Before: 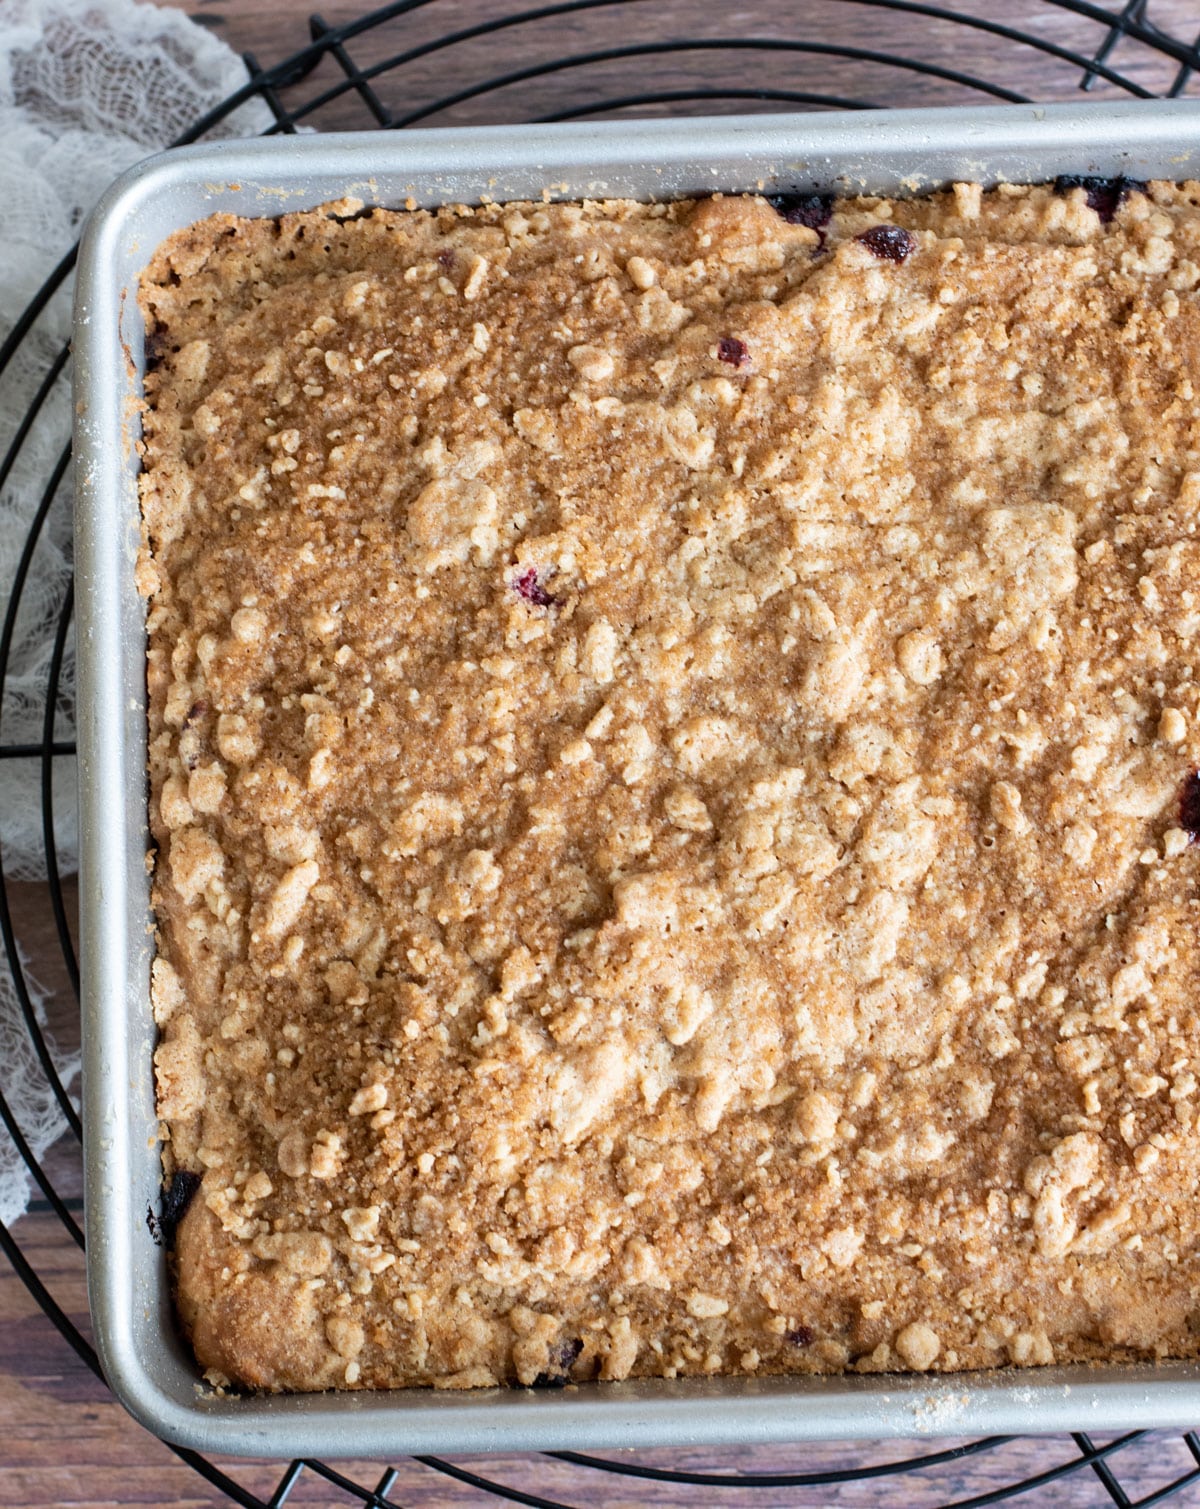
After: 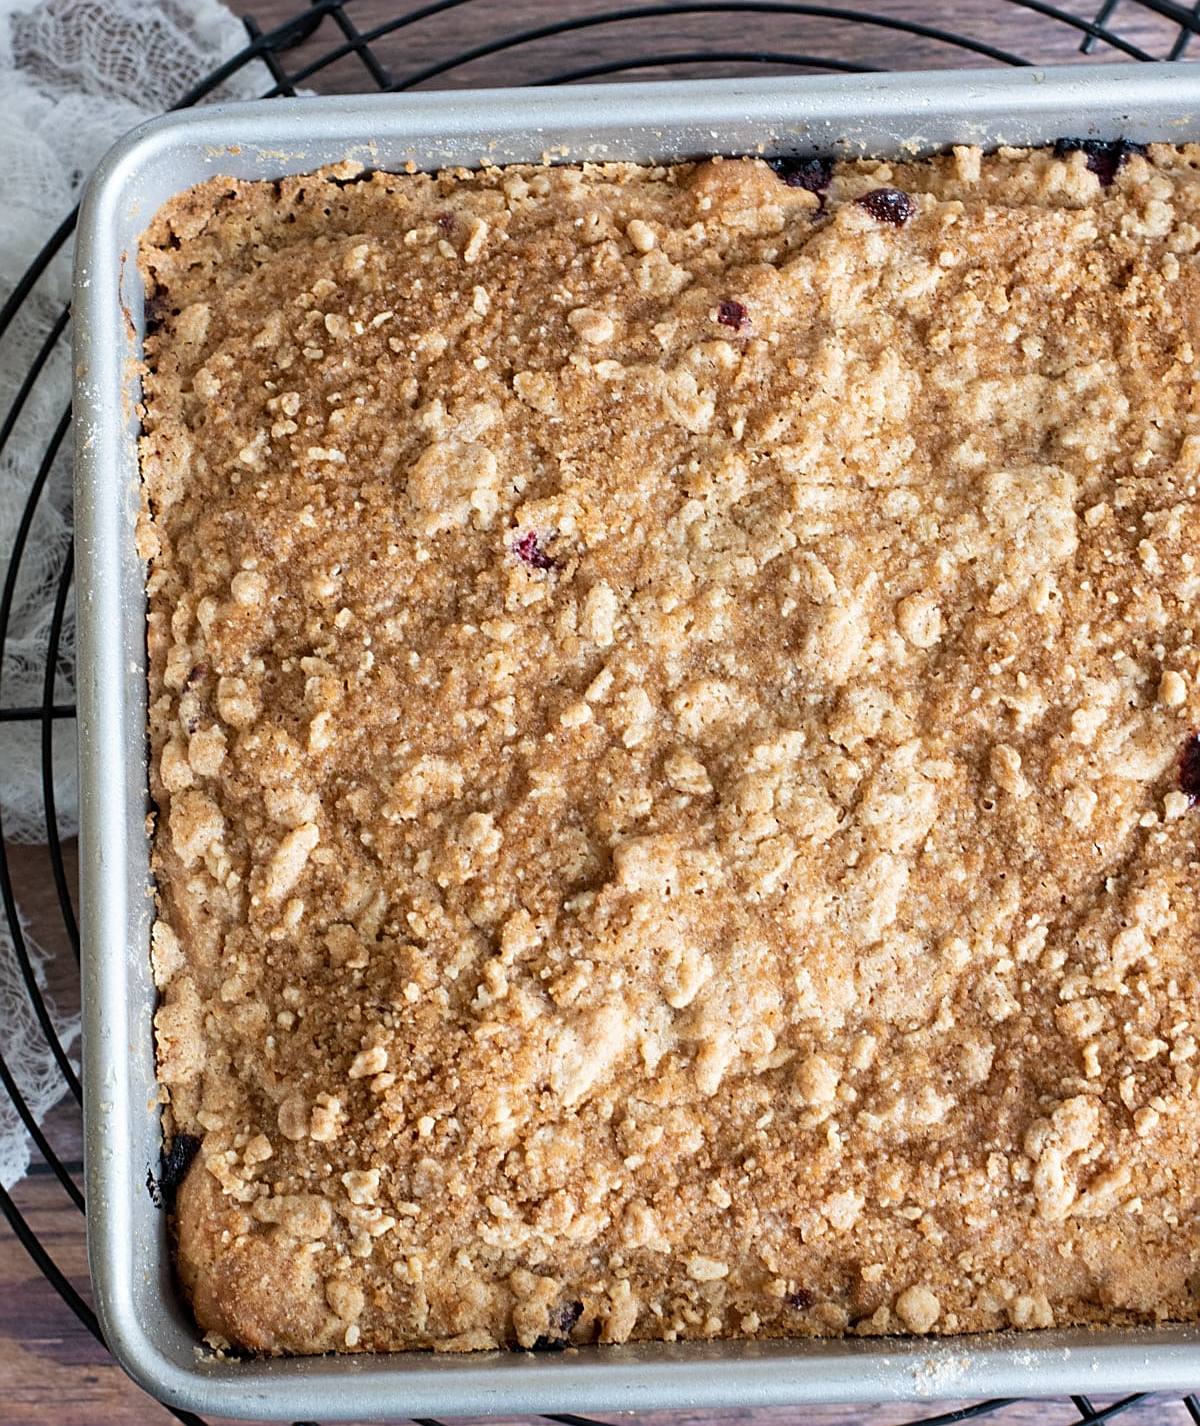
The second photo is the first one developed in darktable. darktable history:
crop and rotate: top 2.479%, bottom 3.018%
sharpen: amount 0.55
exposure: compensate highlight preservation false
